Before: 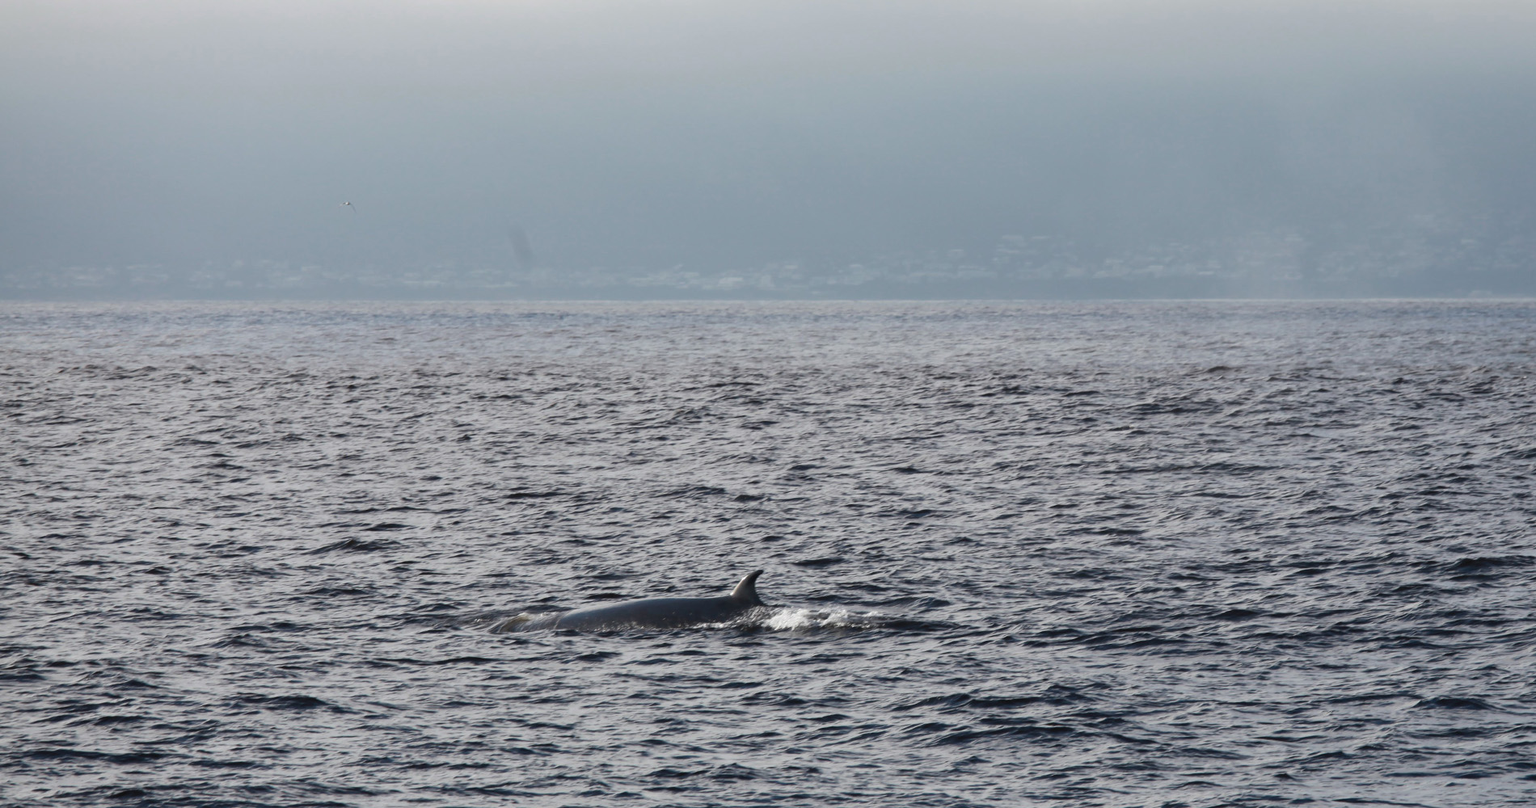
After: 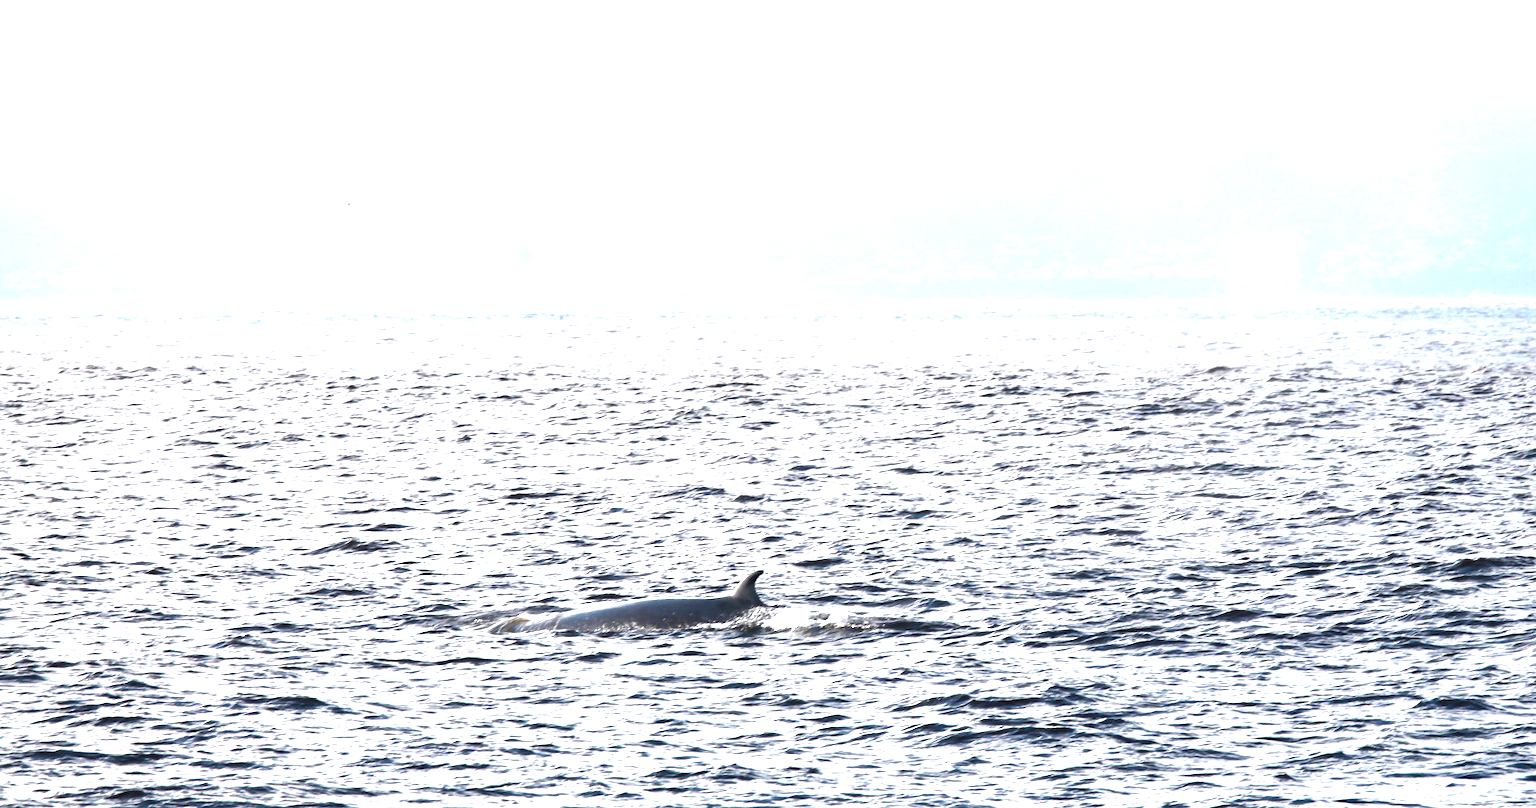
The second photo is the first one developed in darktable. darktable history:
levels: levels [0, 0.281, 0.562]
